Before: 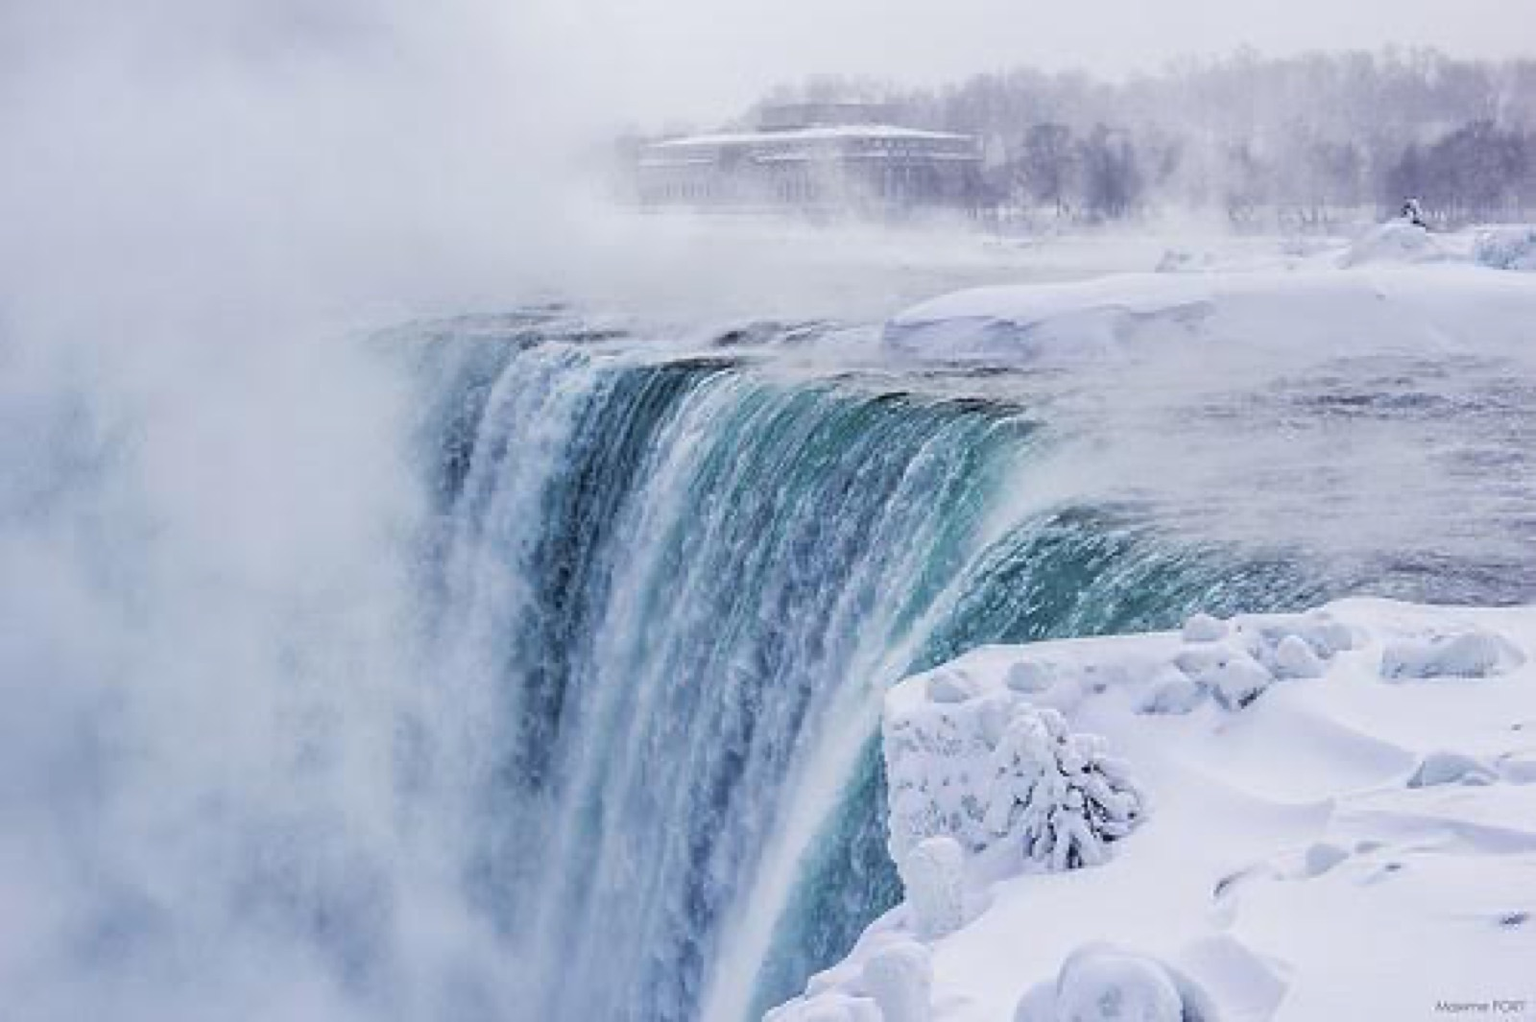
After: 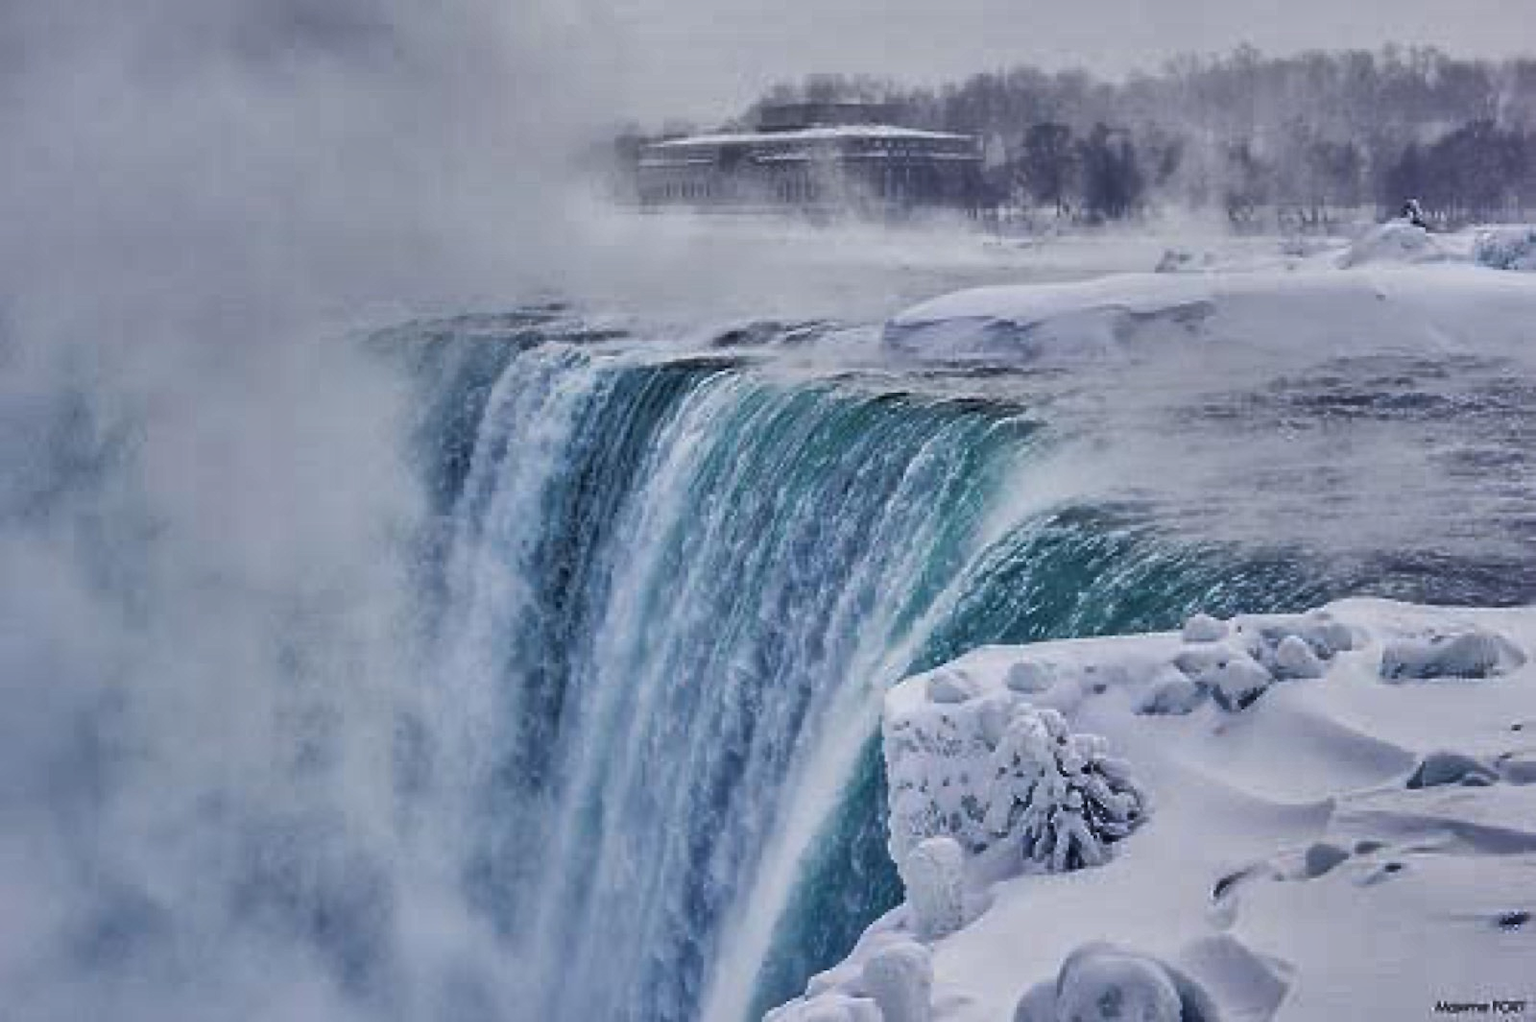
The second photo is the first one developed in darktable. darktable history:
shadows and highlights: shadows 24.53, highlights -77.35, shadows color adjustment 97.68%, soften with gaussian
